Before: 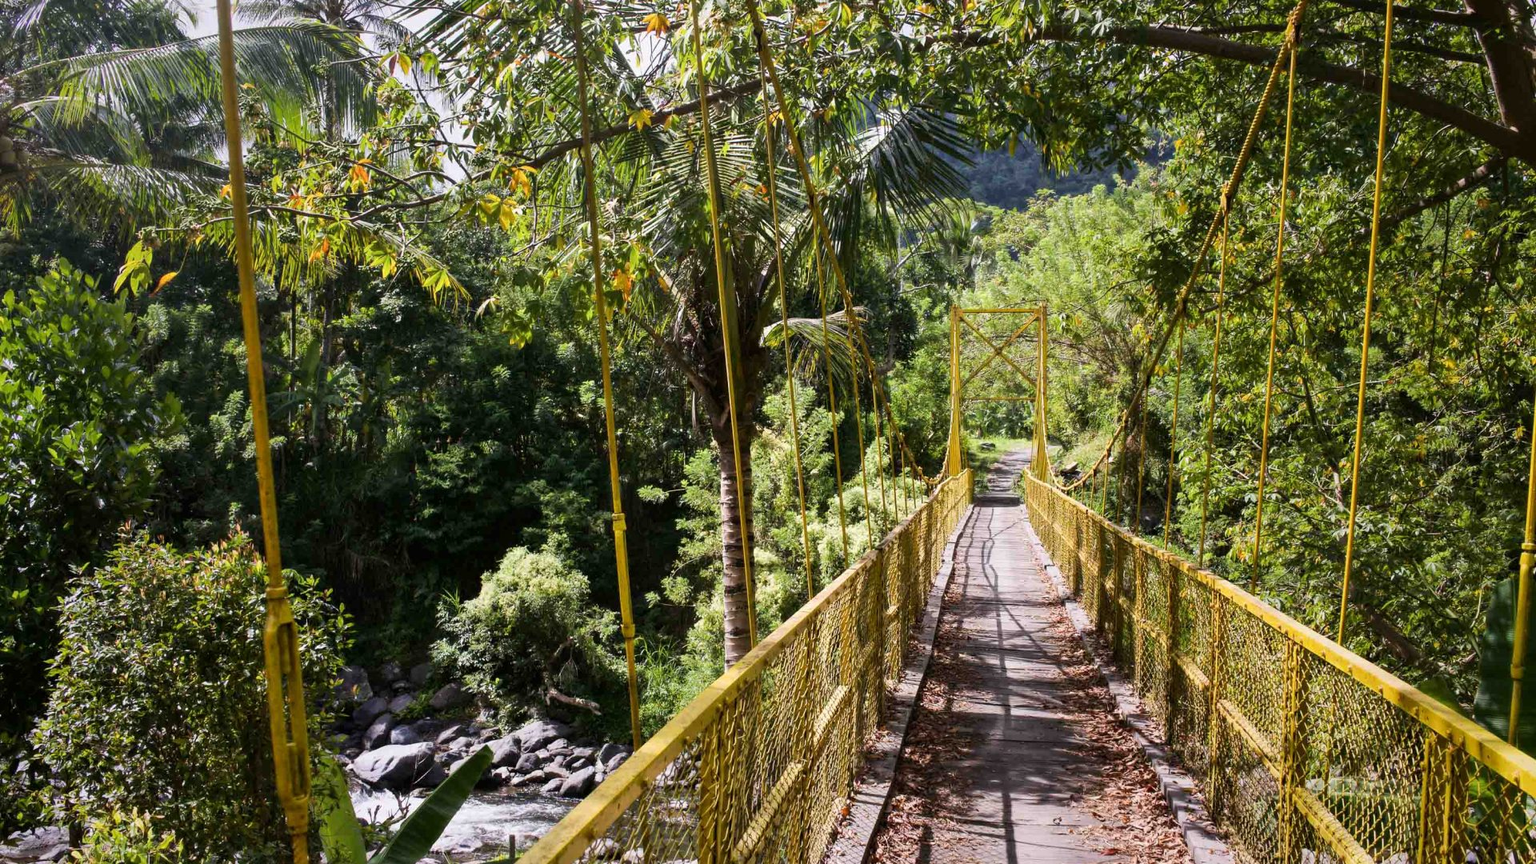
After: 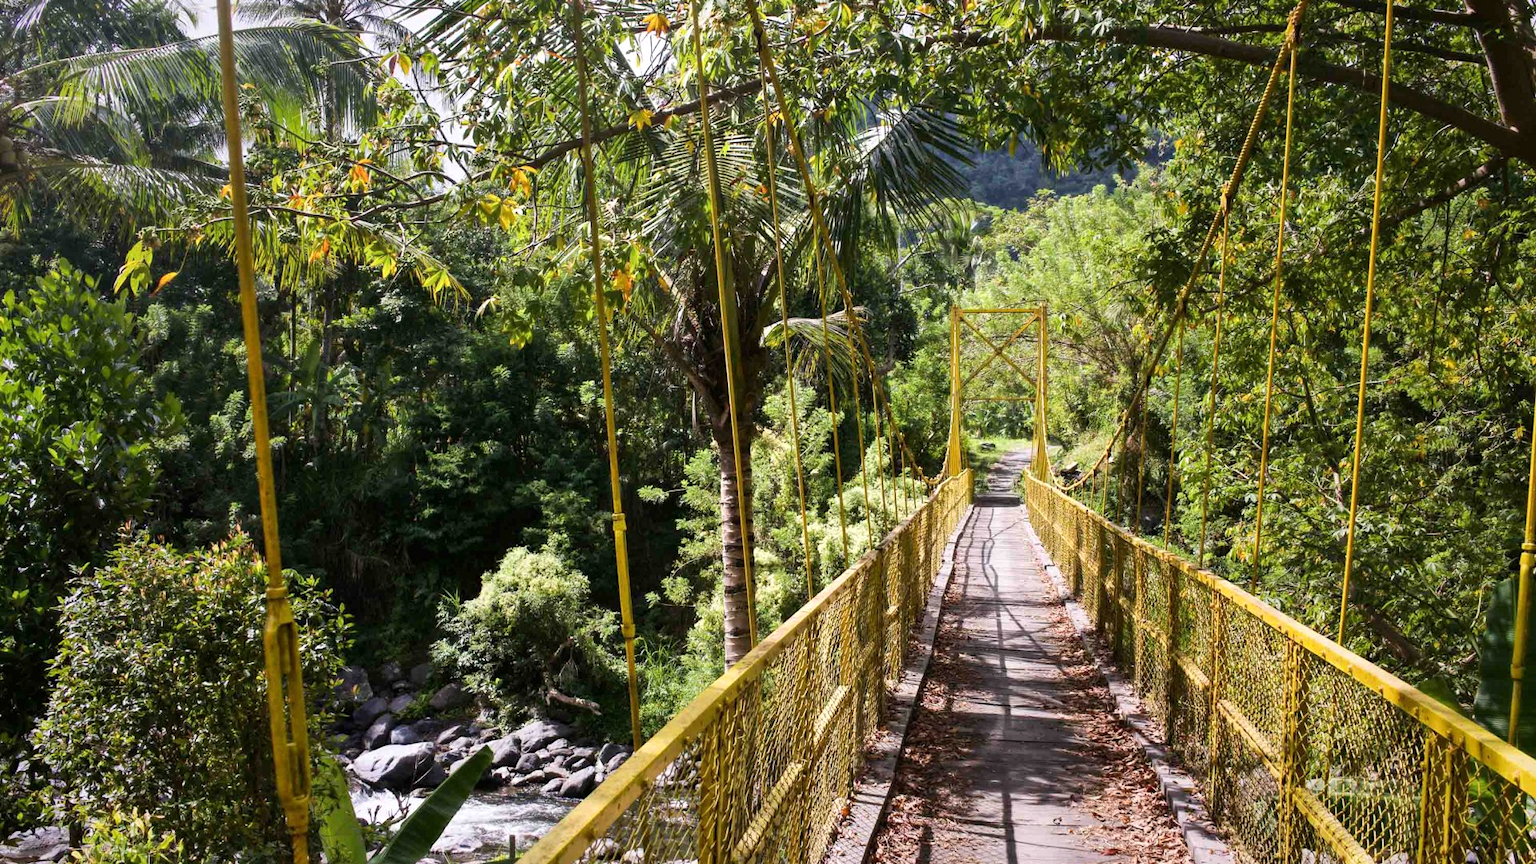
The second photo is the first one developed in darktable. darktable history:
exposure: exposure 0.172 EV, compensate highlight preservation false
